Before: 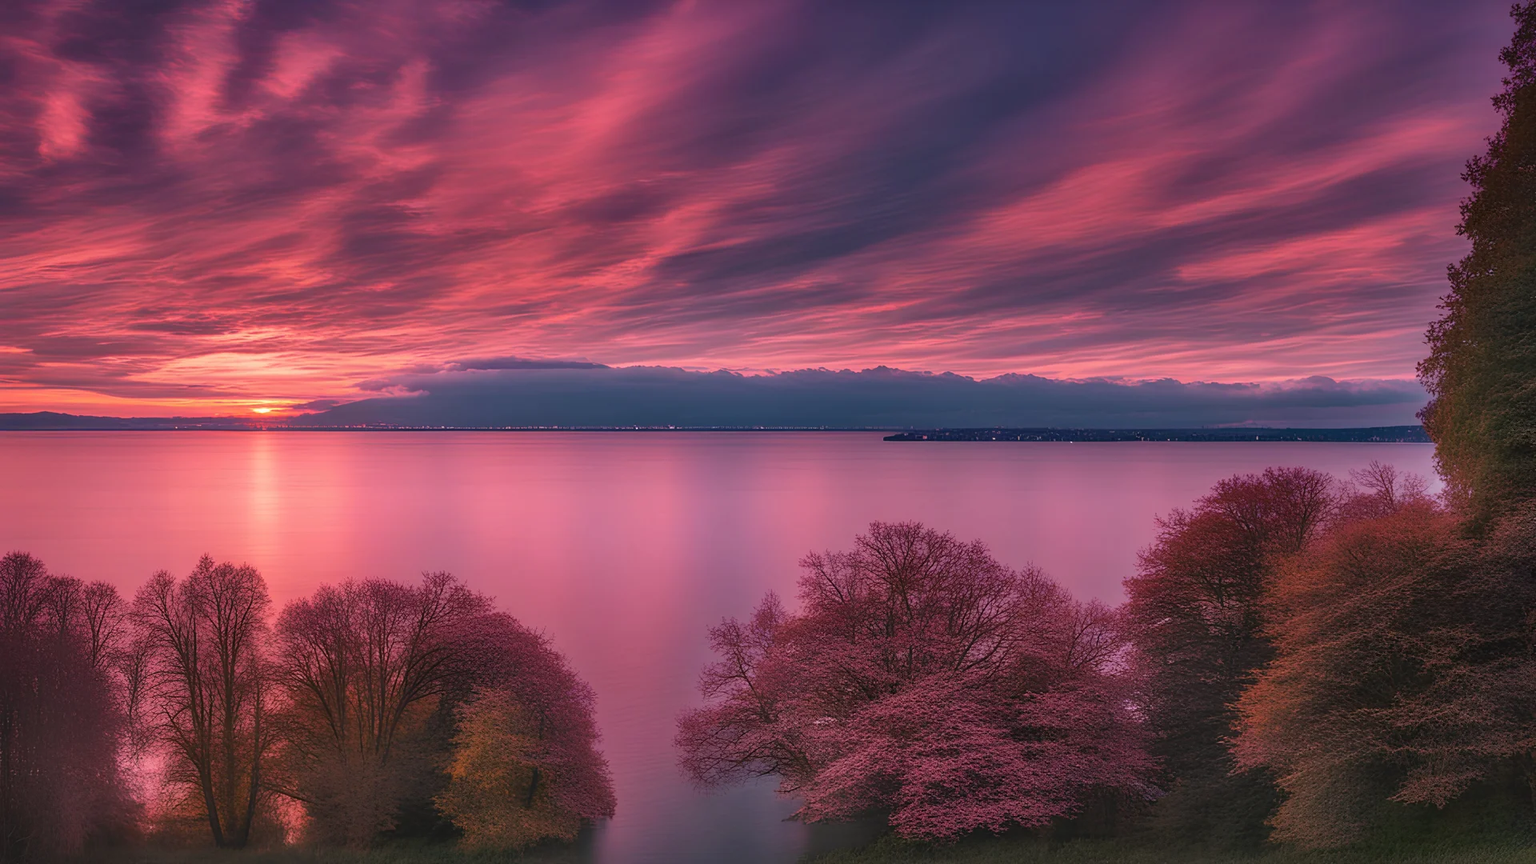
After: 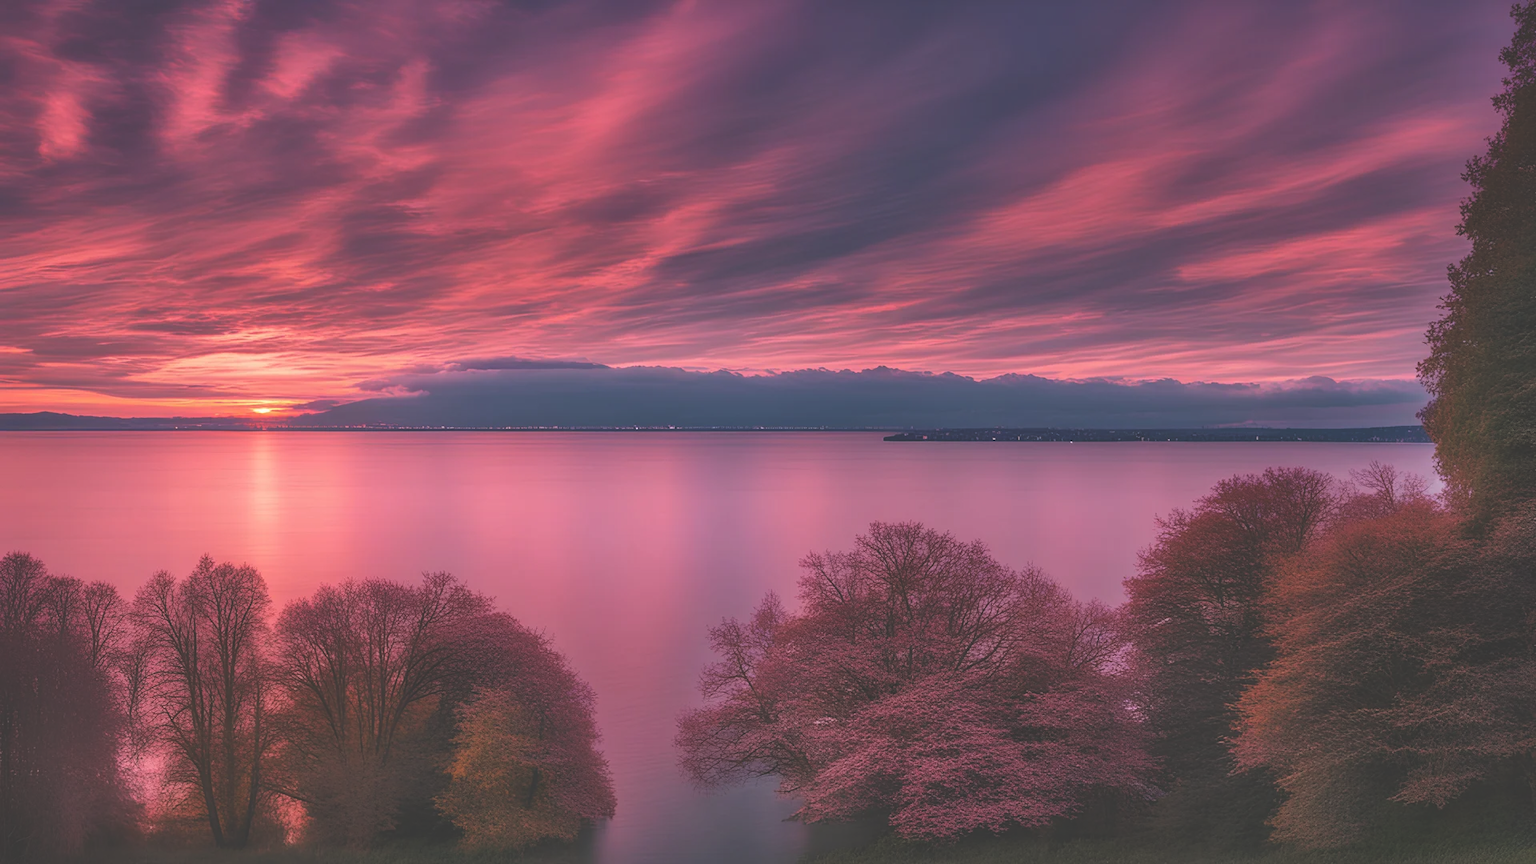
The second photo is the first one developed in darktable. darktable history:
exposure: black level correction -0.031, compensate highlight preservation false
